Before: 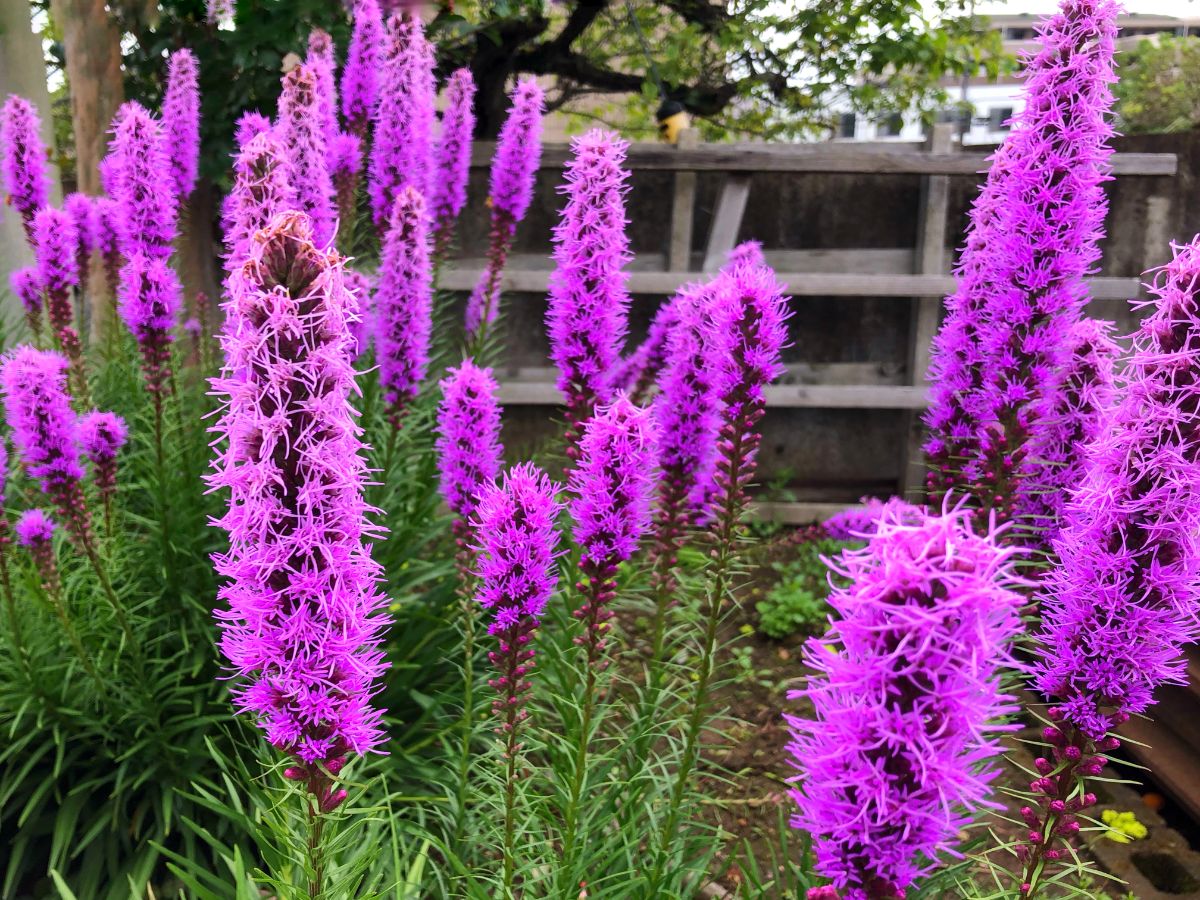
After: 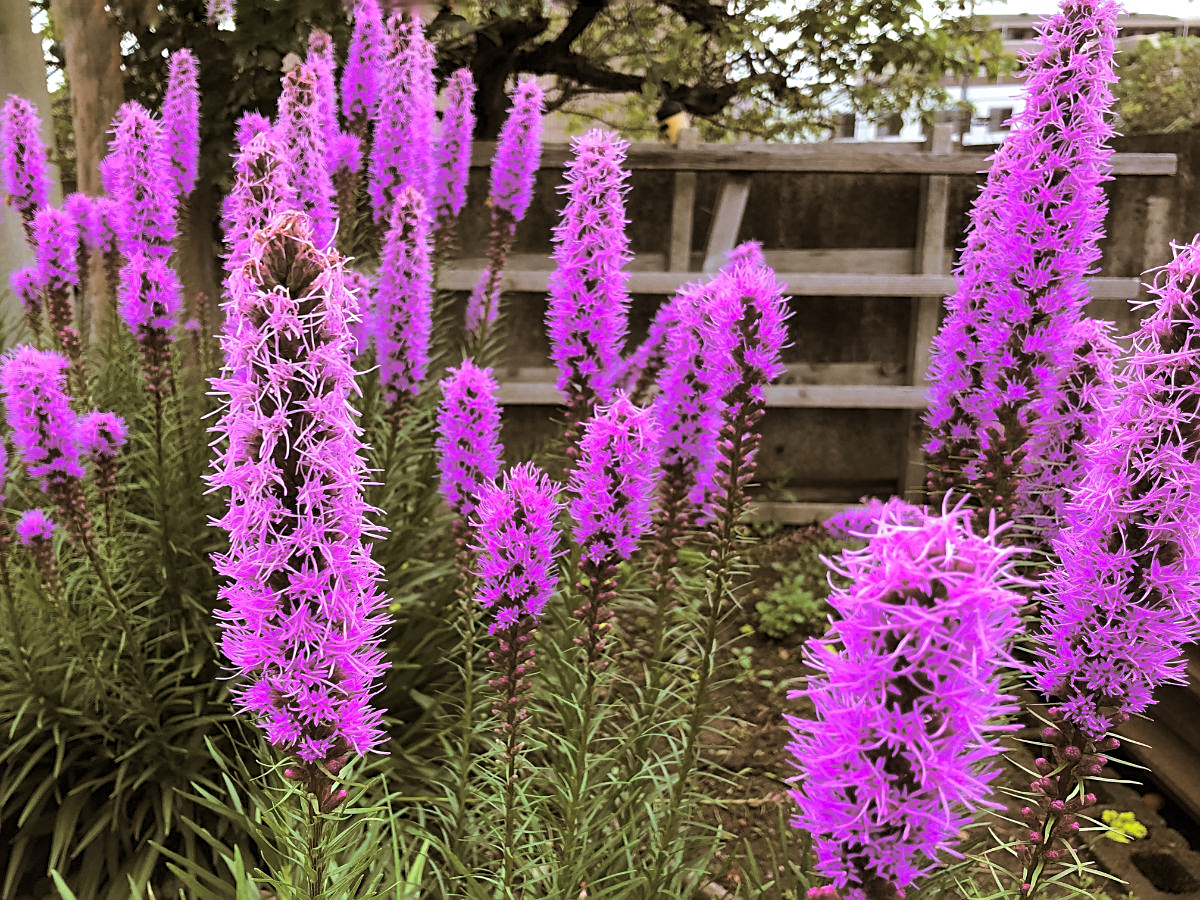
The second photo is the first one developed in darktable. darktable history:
split-toning: shadows › hue 37.98°, highlights › hue 185.58°, balance -55.261
sharpen: amount 0.55
